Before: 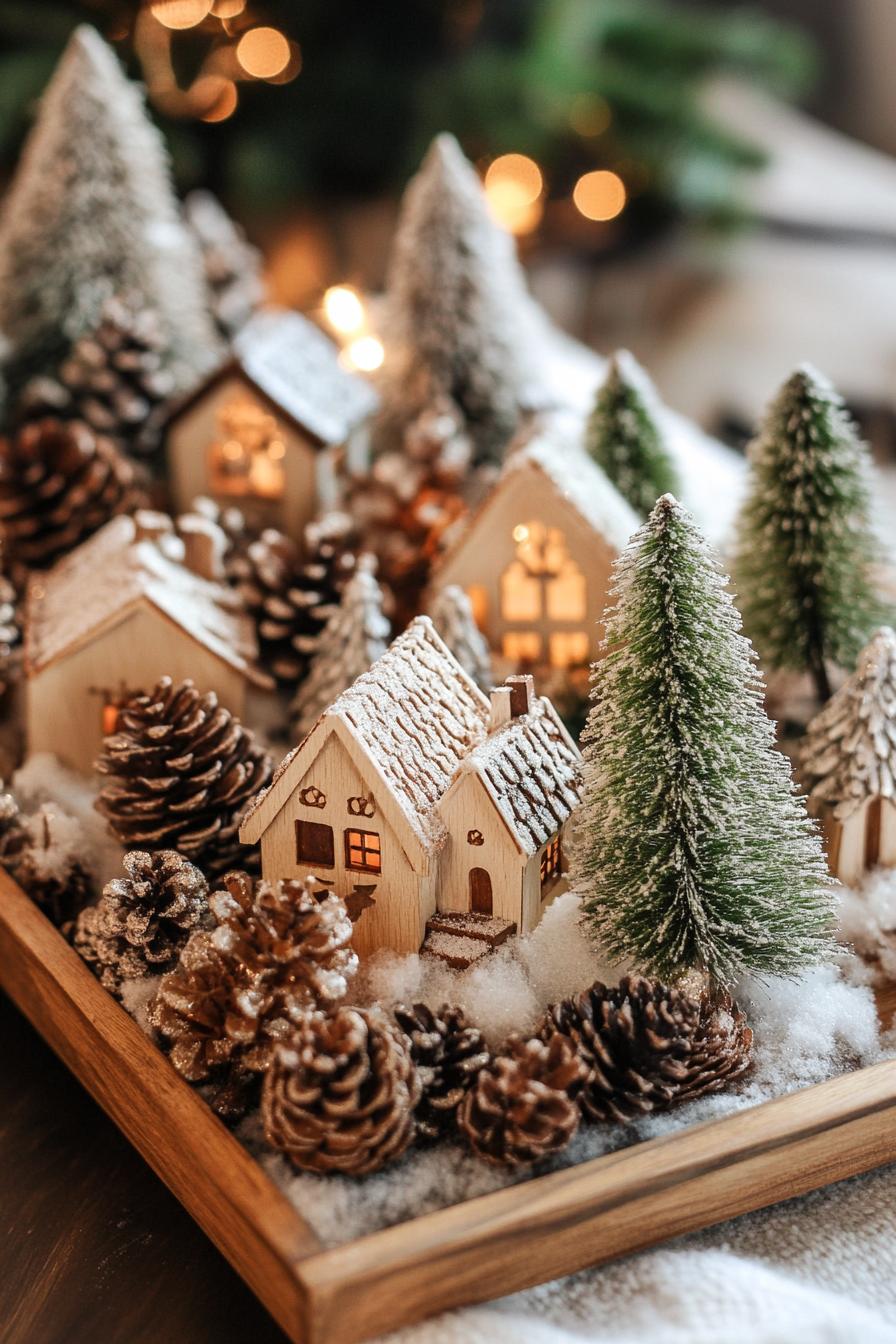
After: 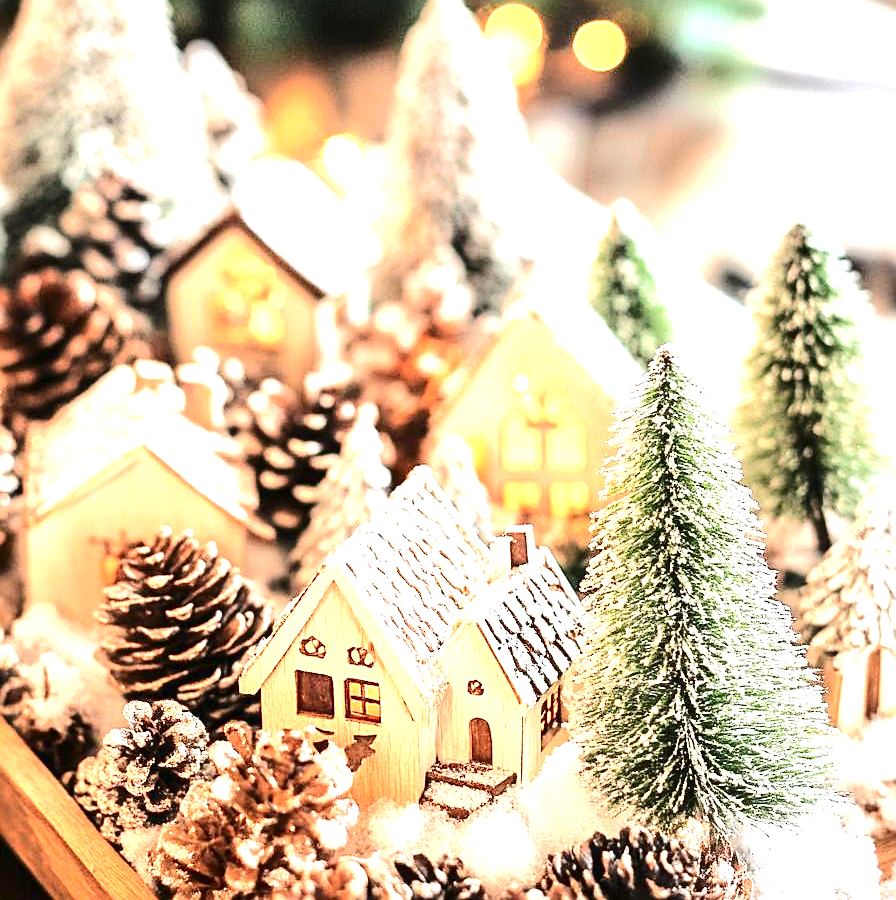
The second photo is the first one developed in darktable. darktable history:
crop: top 11.183%, bottom 21.821%
sharpen: on, module defaults
exposure: black level correction 0, exposure 2.096 EV, compensate exposure bias true, compensate highlight preservation false
tone curve: curves: ch0 [(0, 0) (0.003, 0.017) (0.011, 0.017) (0.025, 0.017) (0.044, 0.019) (0.069, 0.03) (0.1, 0.046) (0.136, 0.066) (0.177, 0.104) (0.224, 0.151) (0.277, 0.231) (0.335, 0.321) (0.399, 0.454) (0.468, 0.567) (0.543, 0.674) (0.623, 0.763) (0.709, 0.82) (0.801, 0.872) (0.898, 0.934) (1, 1)], color space Lab, independent channels, preserve colors none
